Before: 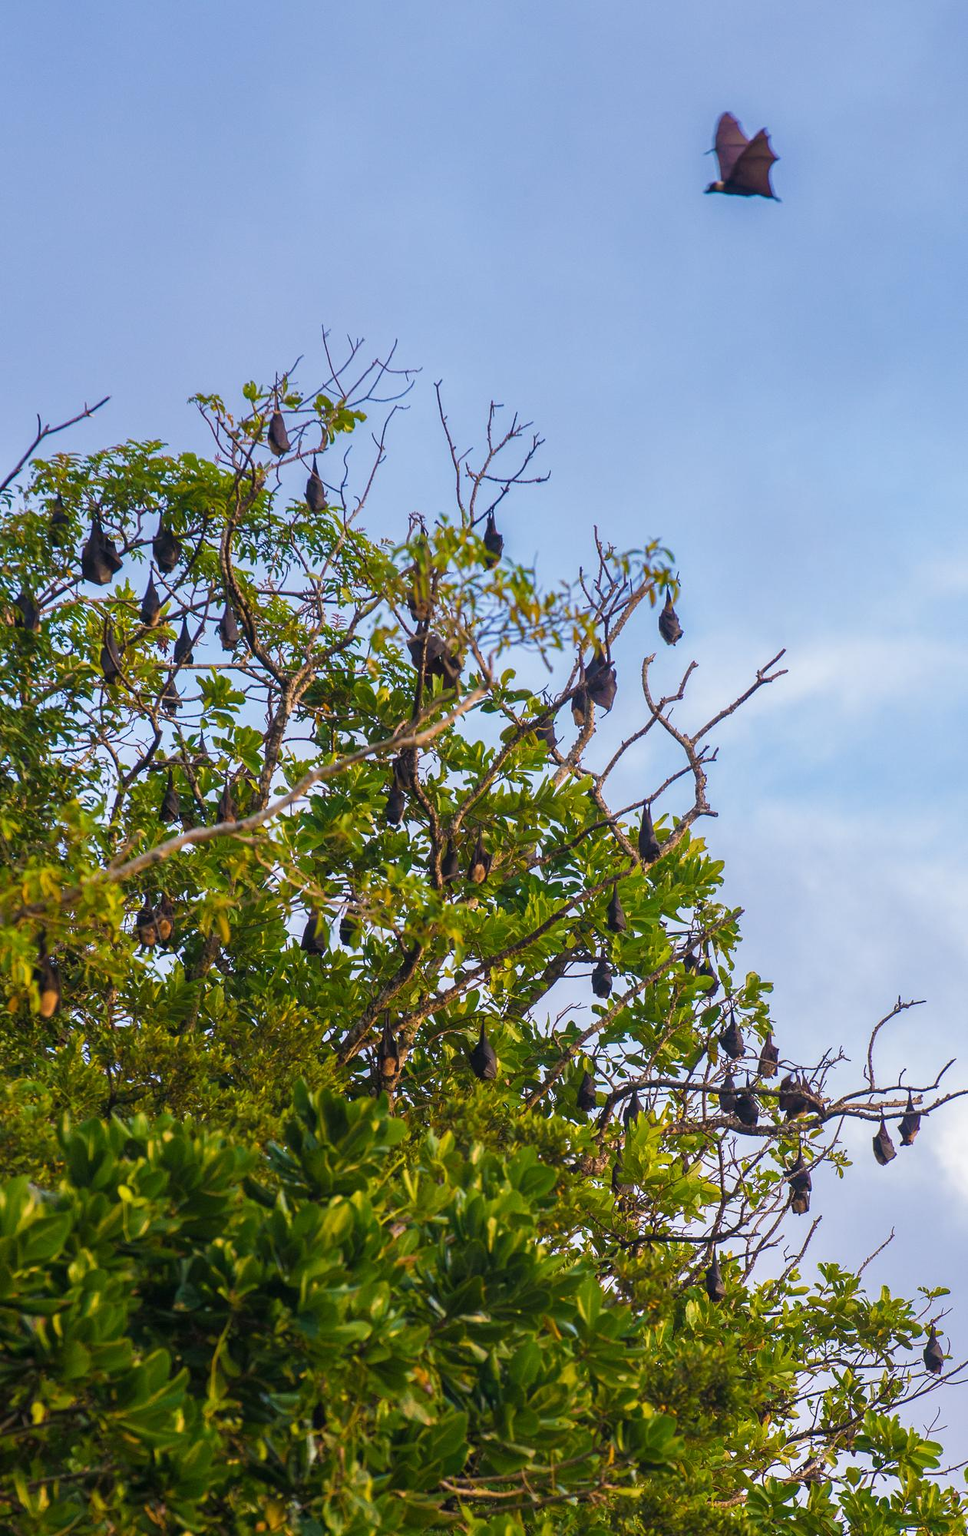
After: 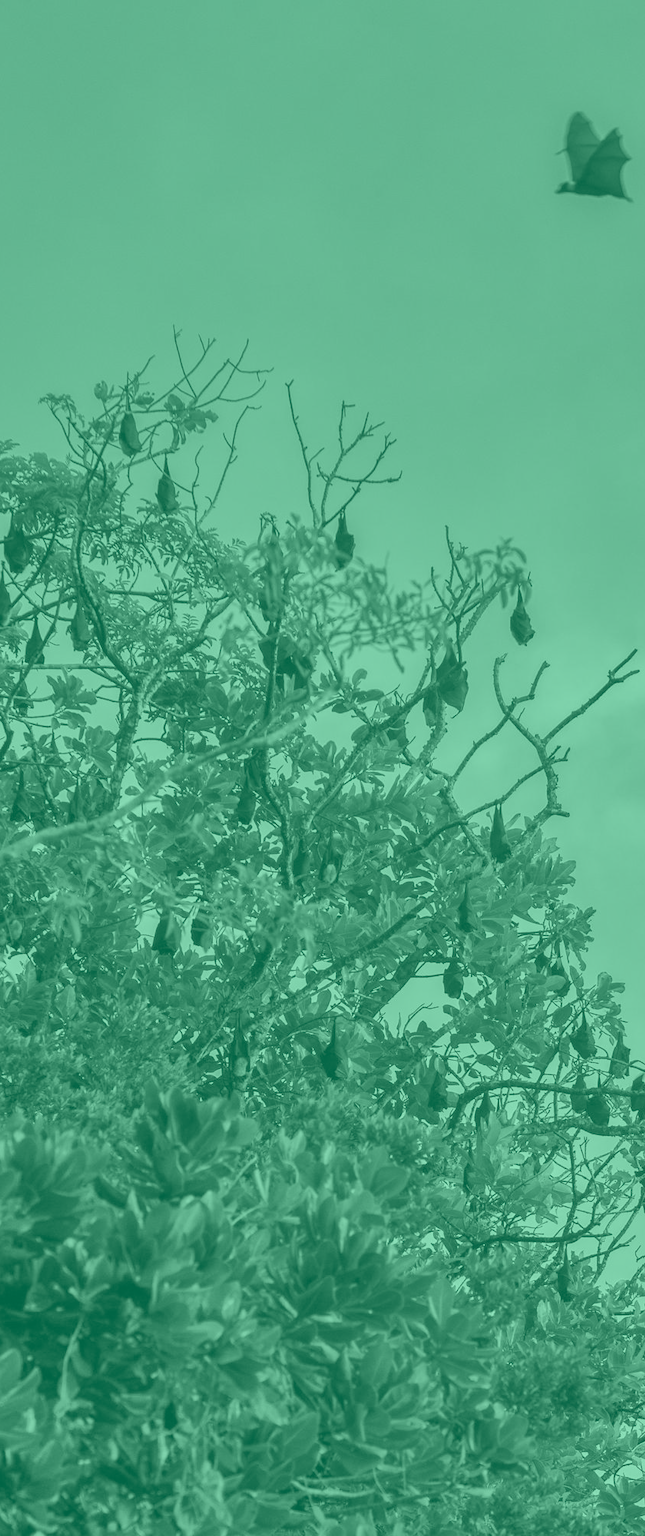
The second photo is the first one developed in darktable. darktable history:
shadows and highlights: low approximation 0.01, soften with gaussian
crop and rotate: left 15.446%, right 17.836%
colorize: hue 147.6°, saturation 65%, lightness 21.64%
color correction: highlights a* 8.98, highlights b* 15.09, shadows a* -0.49, shadows b* 26.52
